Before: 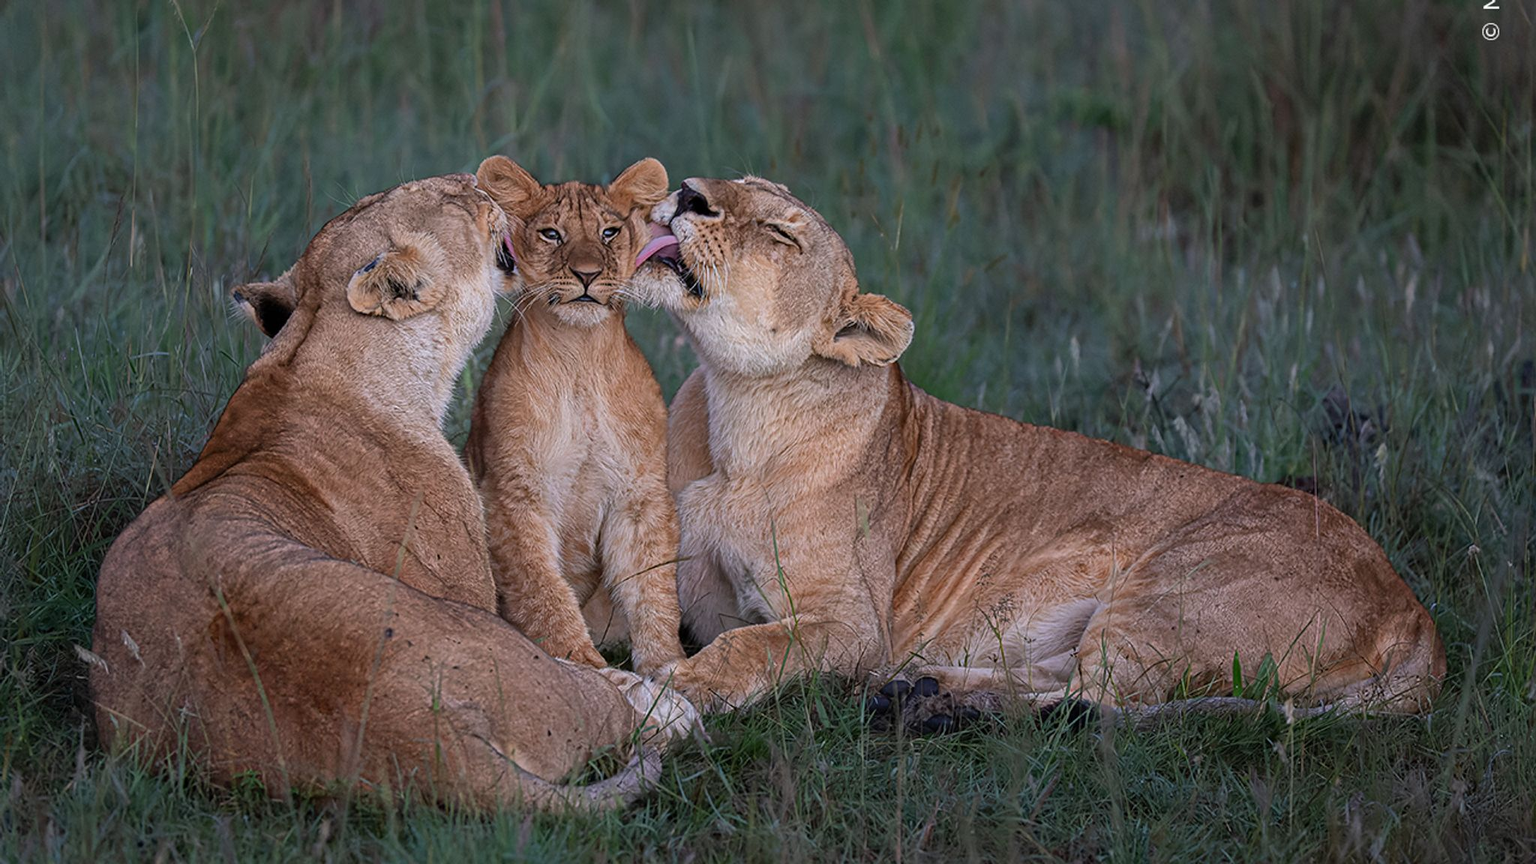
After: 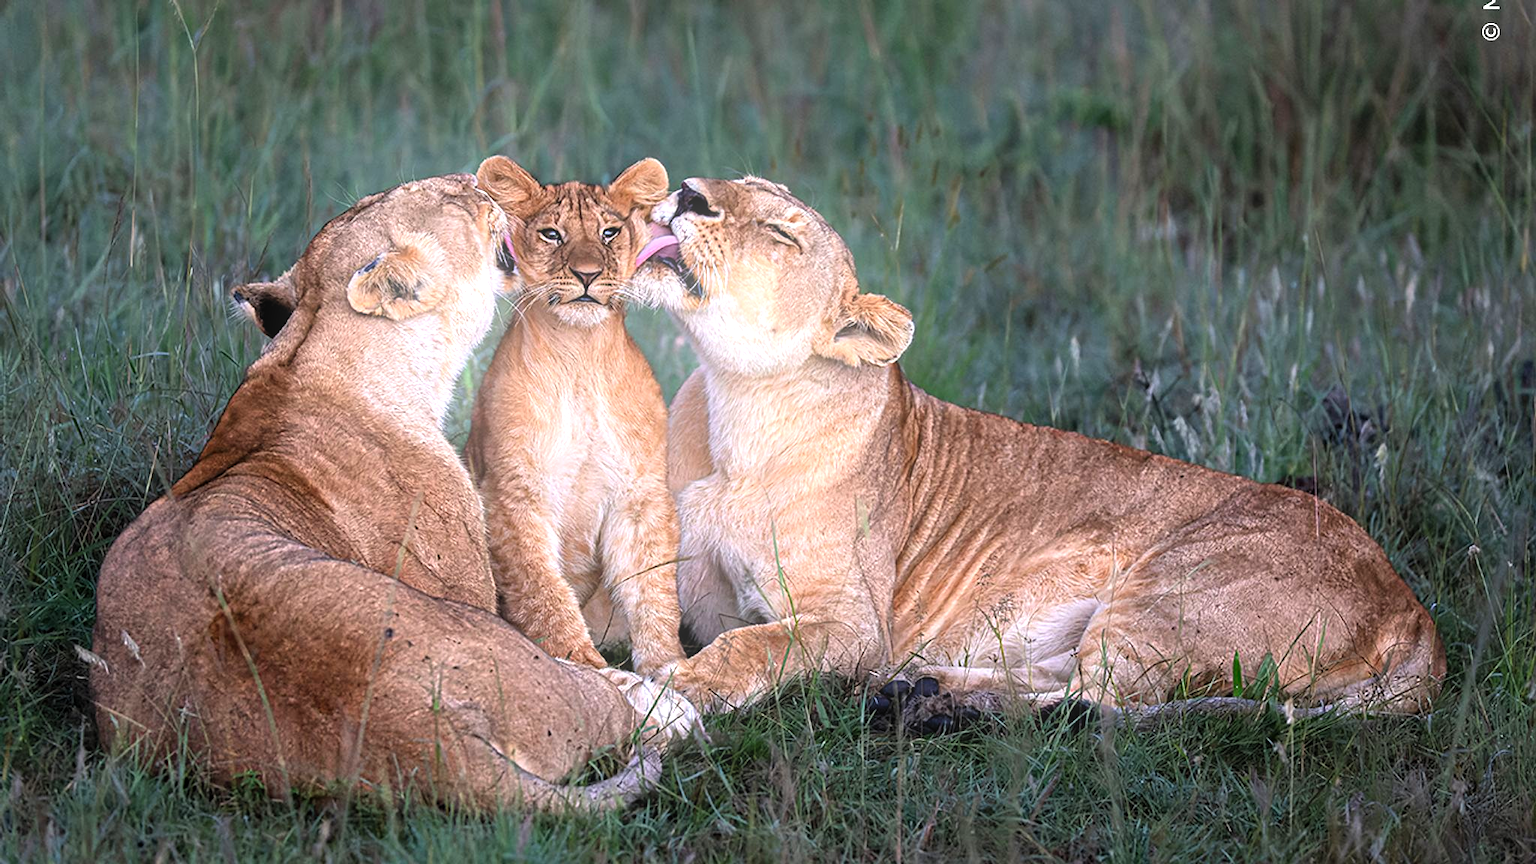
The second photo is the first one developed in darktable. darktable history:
bloom: size 16%, threshold 98%, strength 20%
levels: levels [0.012, 0.367, 0.697]
